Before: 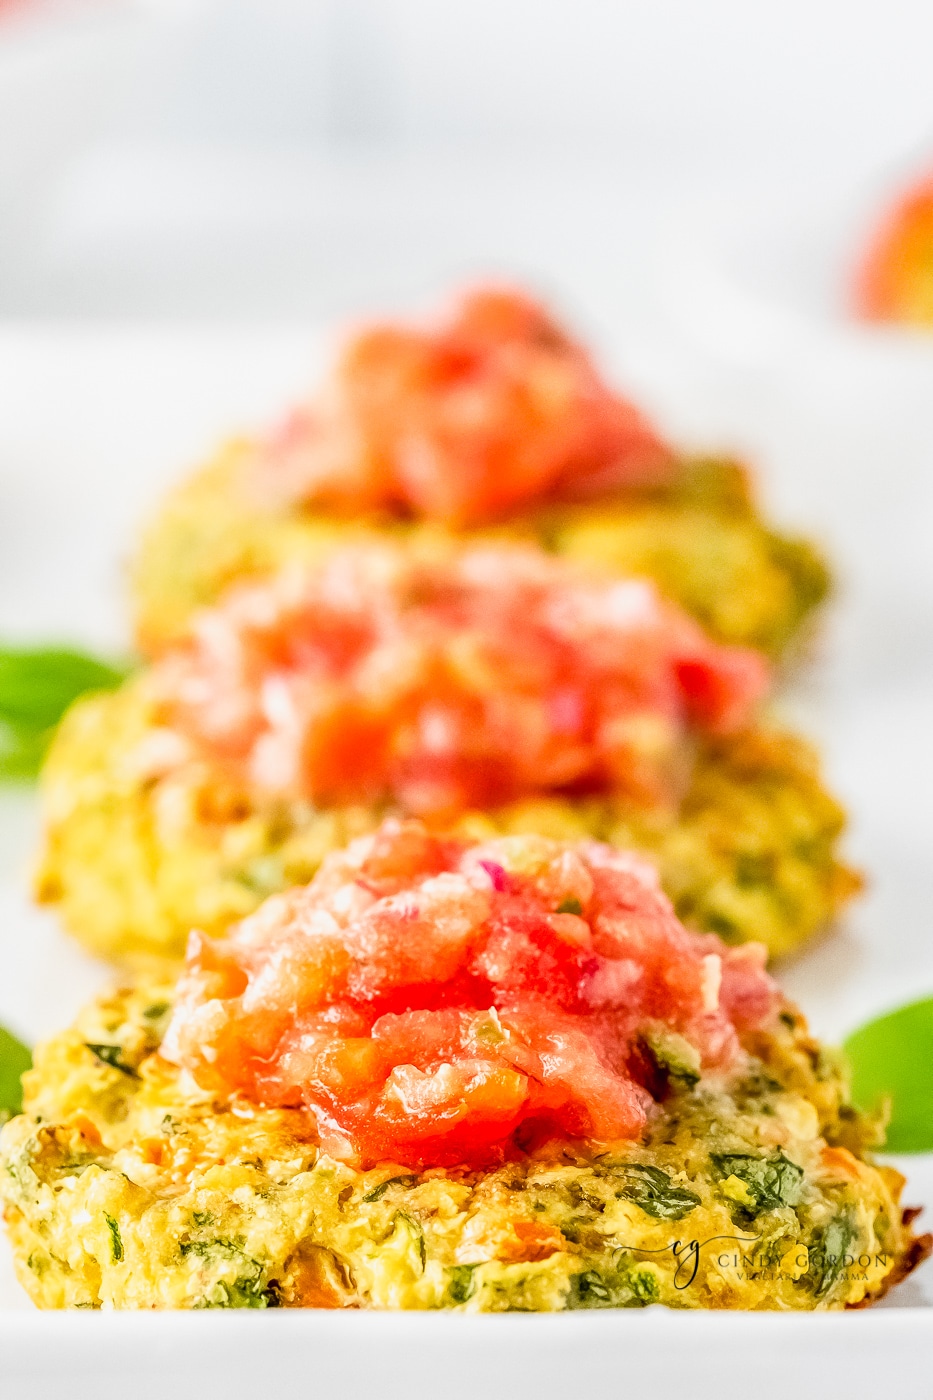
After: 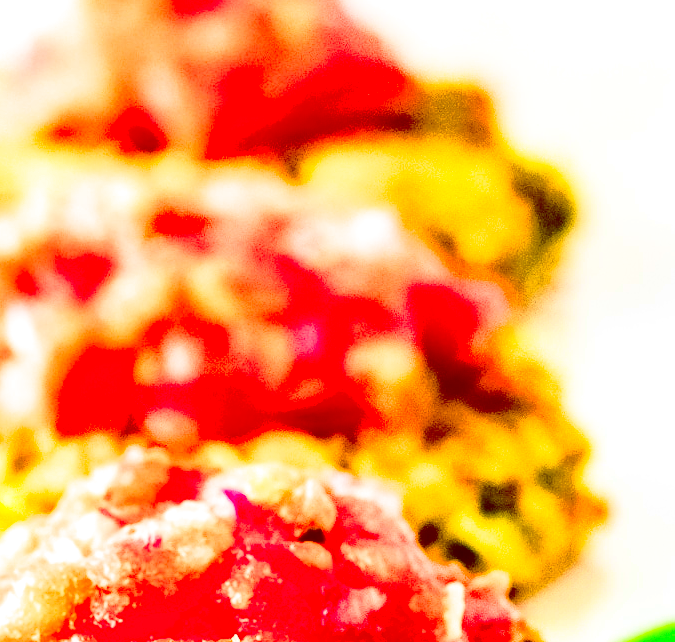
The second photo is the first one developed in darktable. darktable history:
filmic rgb: black relative exposure -8.01 EV, white relative exposure 2.19 EV, hardness 6.96
crop and rotate: left 27.65%, top 26.61%, bottom 27.502%
shadows and highlights: on, module defaults
contrast brightness saturation: contrast 0.788, brightness -0.988, saturation 0.996
